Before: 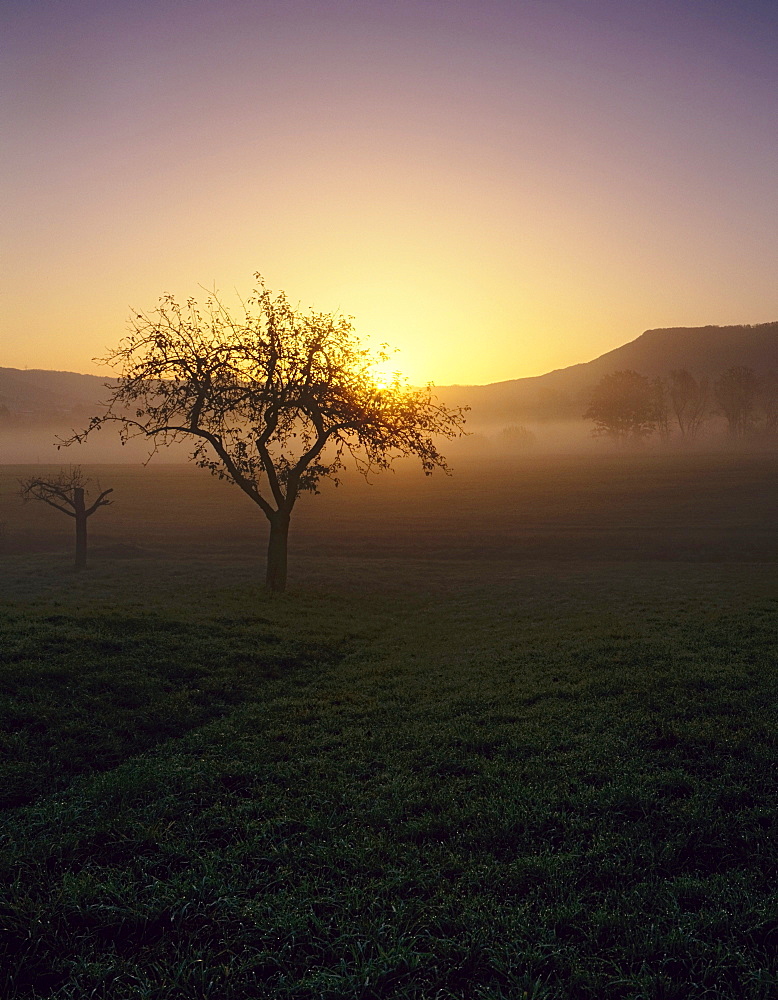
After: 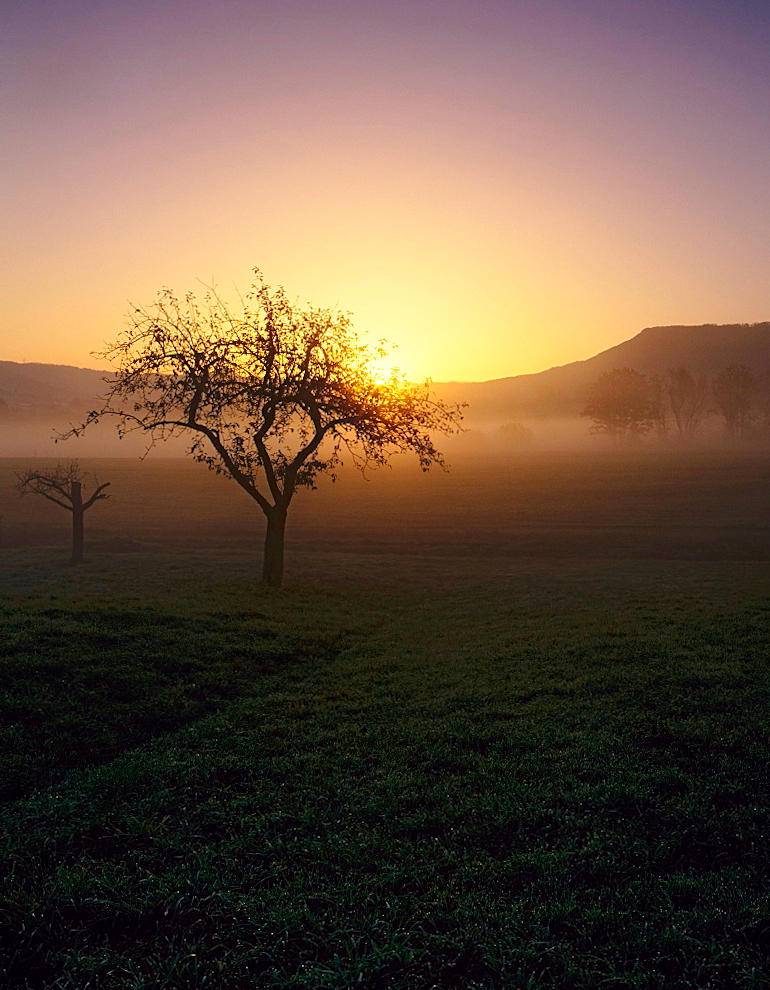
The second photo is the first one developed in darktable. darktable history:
crop and rotate: angle -0.432°
